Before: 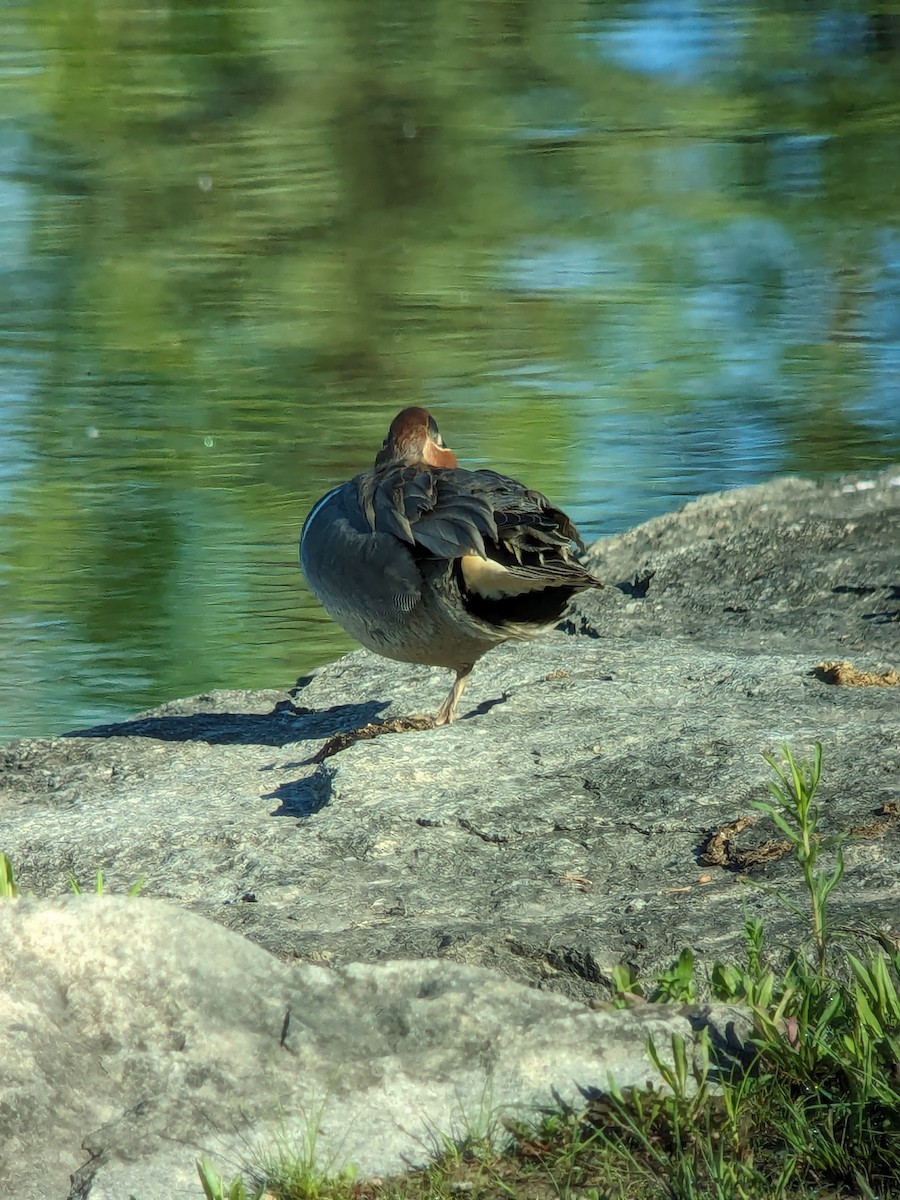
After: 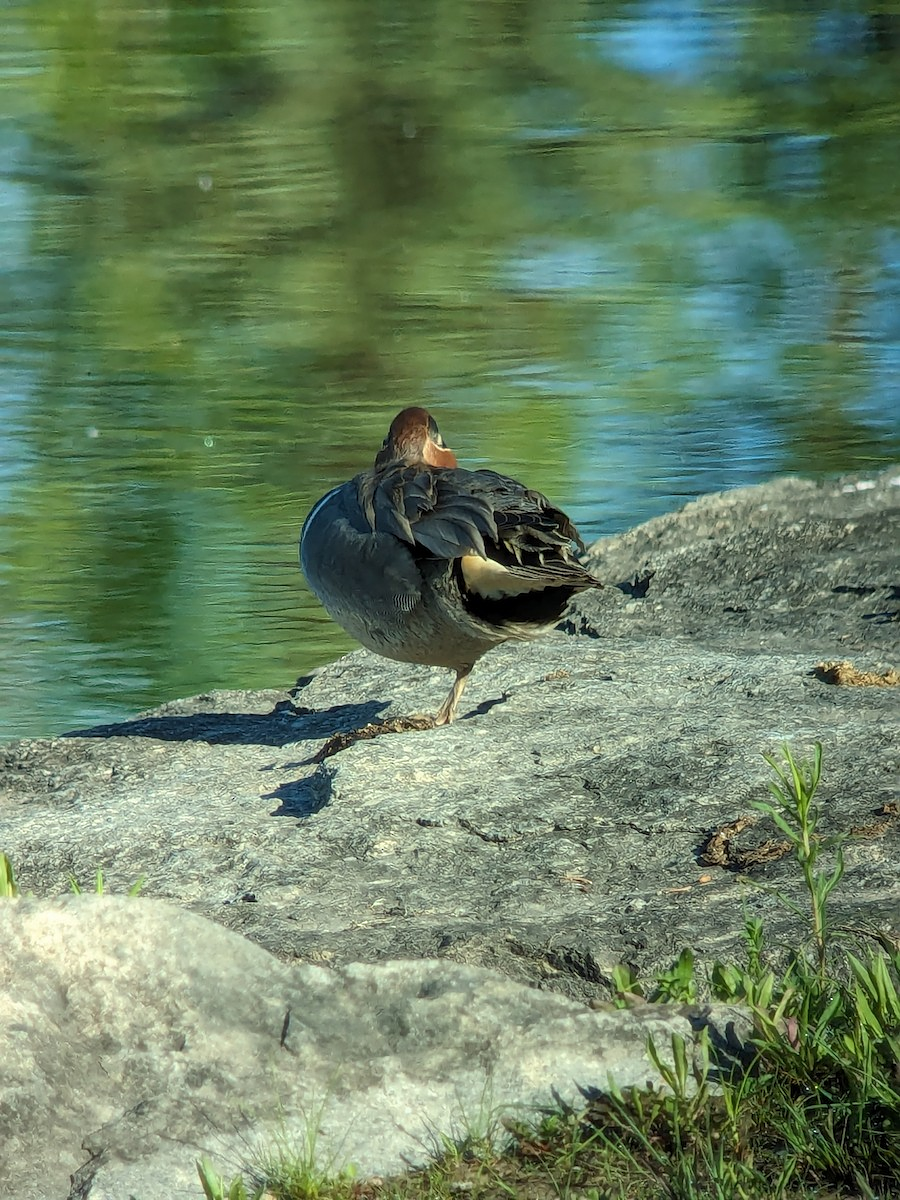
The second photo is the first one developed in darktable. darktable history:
sharpen: radius 1.231, amount 0.297, threshold 0.226
